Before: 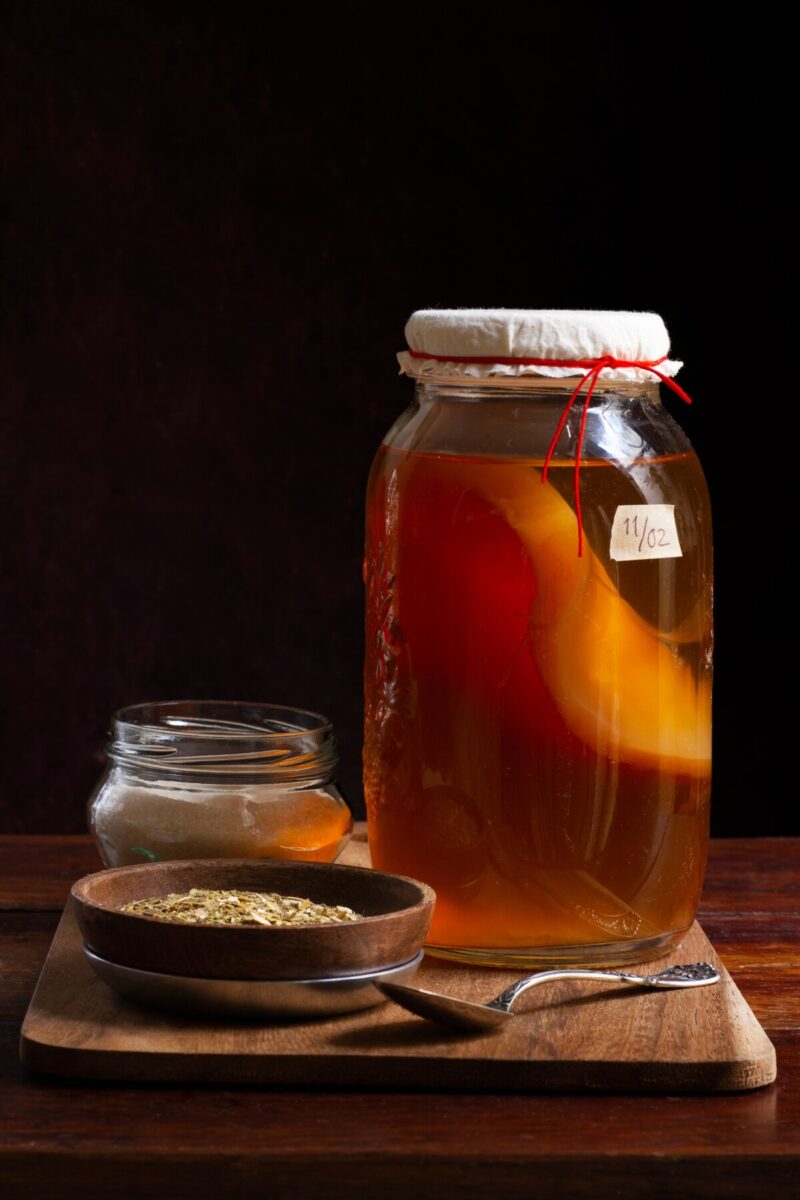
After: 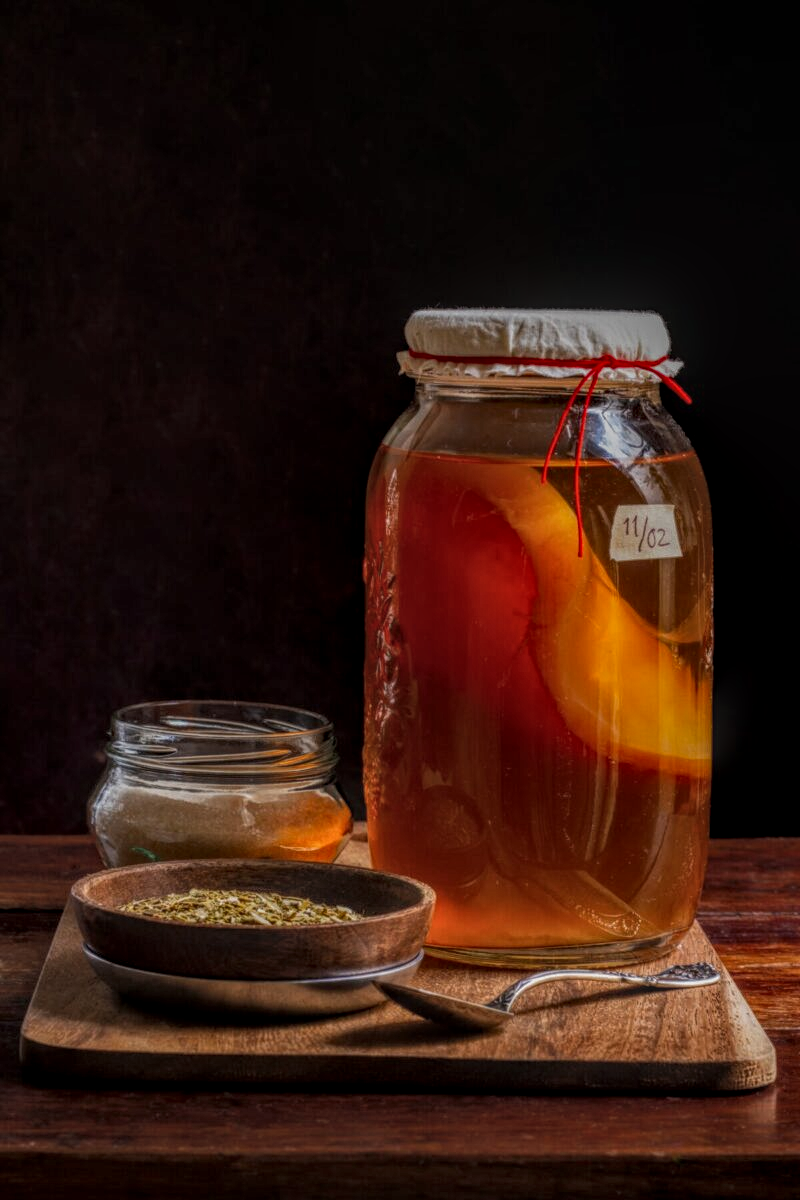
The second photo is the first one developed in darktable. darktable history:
local contrast: highlights 4%, shadows 3%, detail 201%, midtone range 0.251
